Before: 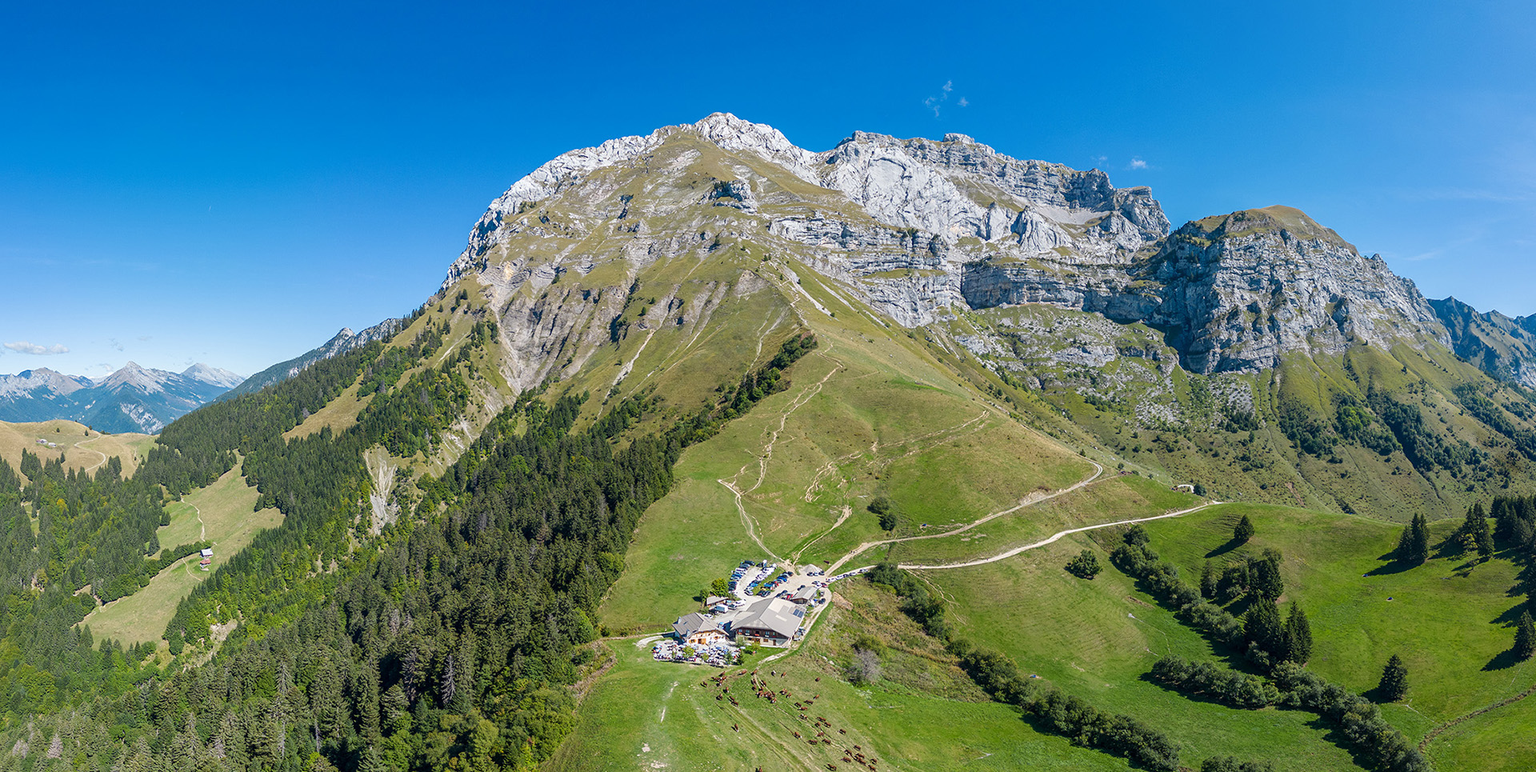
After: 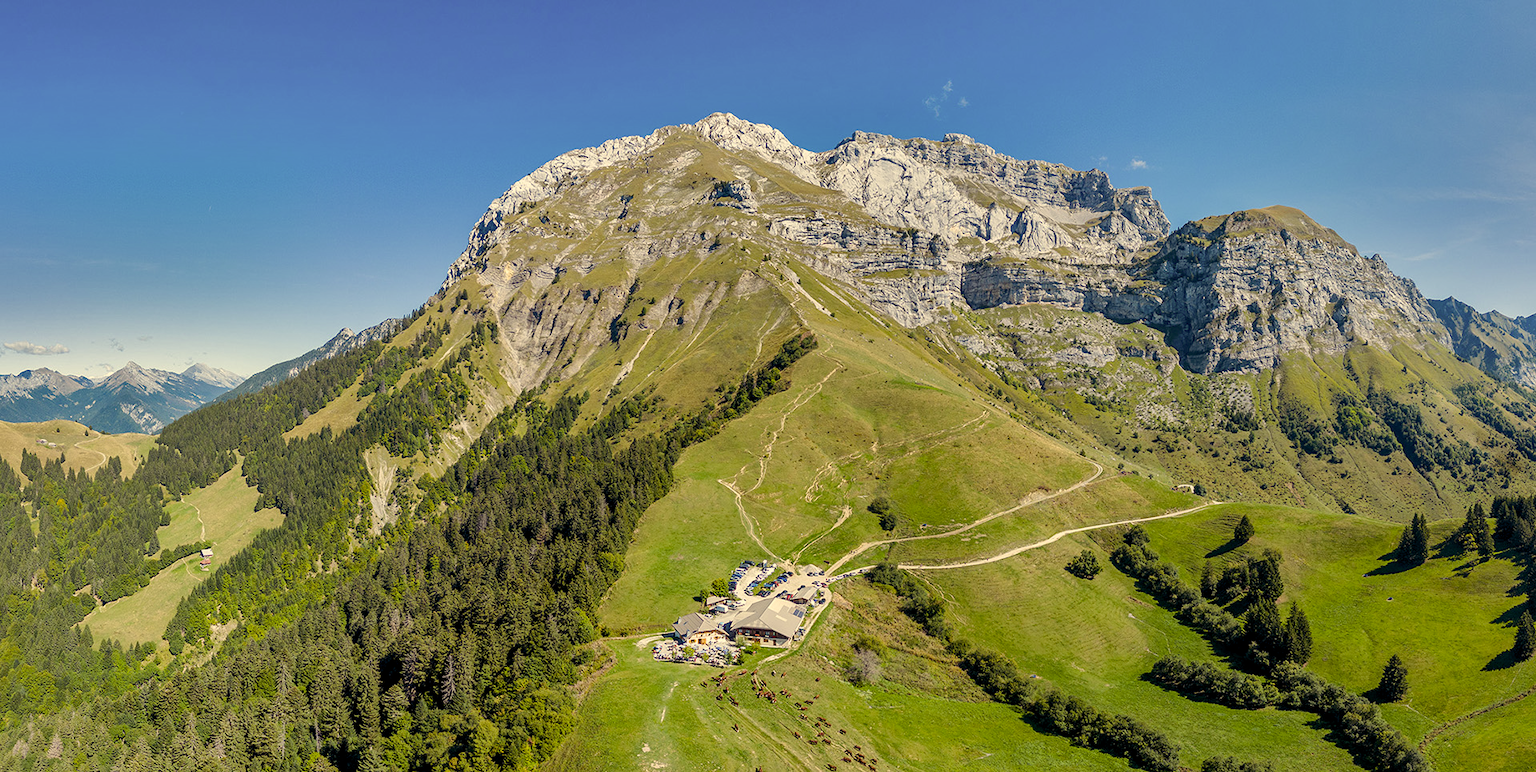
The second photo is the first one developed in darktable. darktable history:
contrast brightness saturation: contrast 0.057, brightness -0.008, saturation -0.219
color correction: highlights a* 2.36, highlights b* 23.02
color balance rgb: shadows lift › chroma 4.438%, shadows lift › hue 25.55°, power › hue 73.16°, global offset › luminance -0.473%, perceptual saturation grading › global saturation 0.72%, perceptual brilliance grading › mid-tones 9.664%, perceptual brilliance grading › shadows 15.399%, global vibrance 20%
shadows and highlights: shadows 24.67, highlights -79.13, soften with gaussian
